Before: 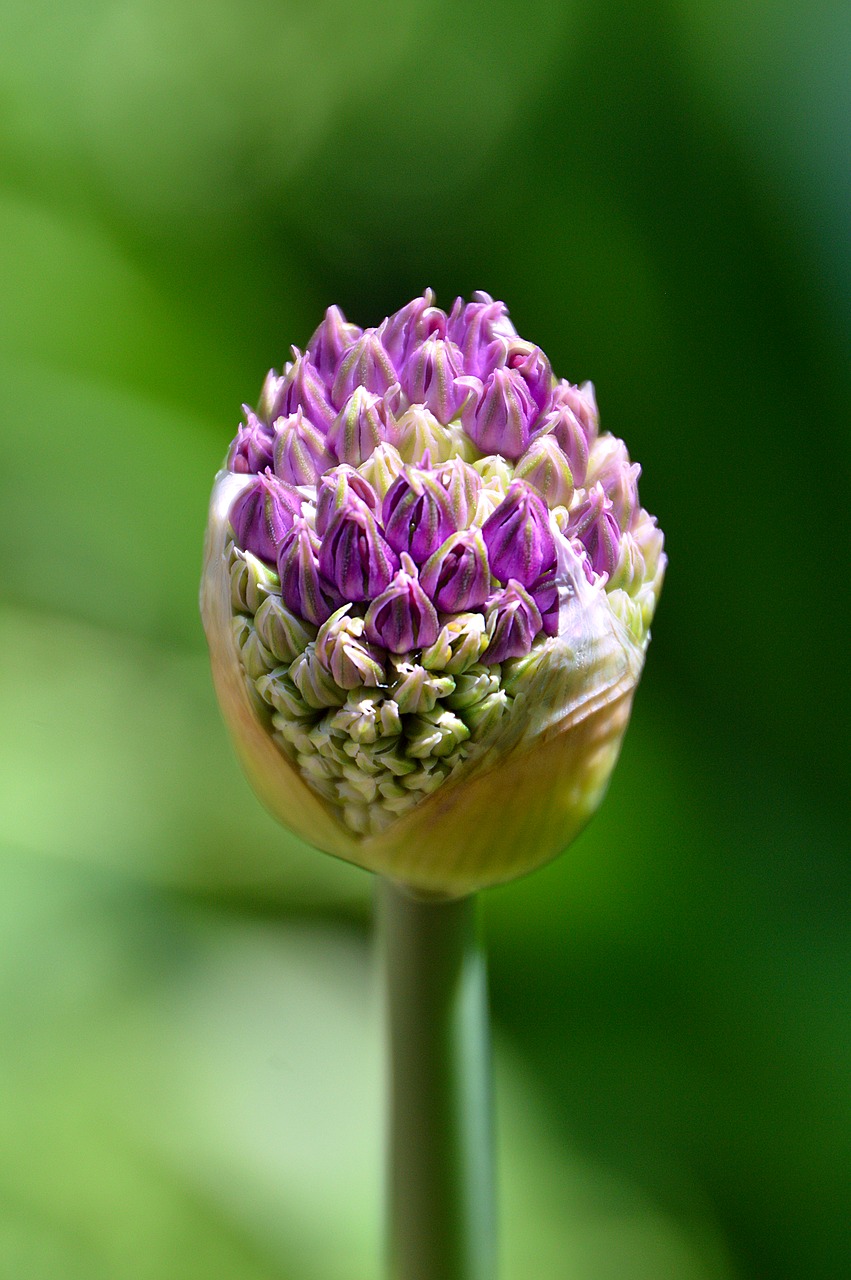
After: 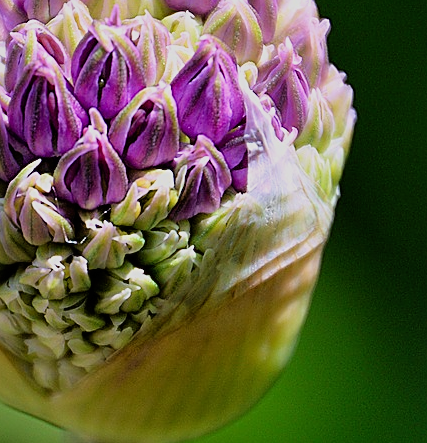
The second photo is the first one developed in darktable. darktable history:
sharpen: on, module defaults
crop: left 36.607%, top 34.735%, right 13.146%, bottom 30.611%
filmic rgb: black relative exposure -7.92 EV, white relative exposure 4.13 EV, threshold 3 EV, hardness 4.02, latitude 51.22%, contrast 1.013, shadows ↔ highlights balance 5.35%, color science v5 (2021), contrast in shadows safe, contrast in highlights safe, enable highlight reconstruction true
white balance: emerald 1
